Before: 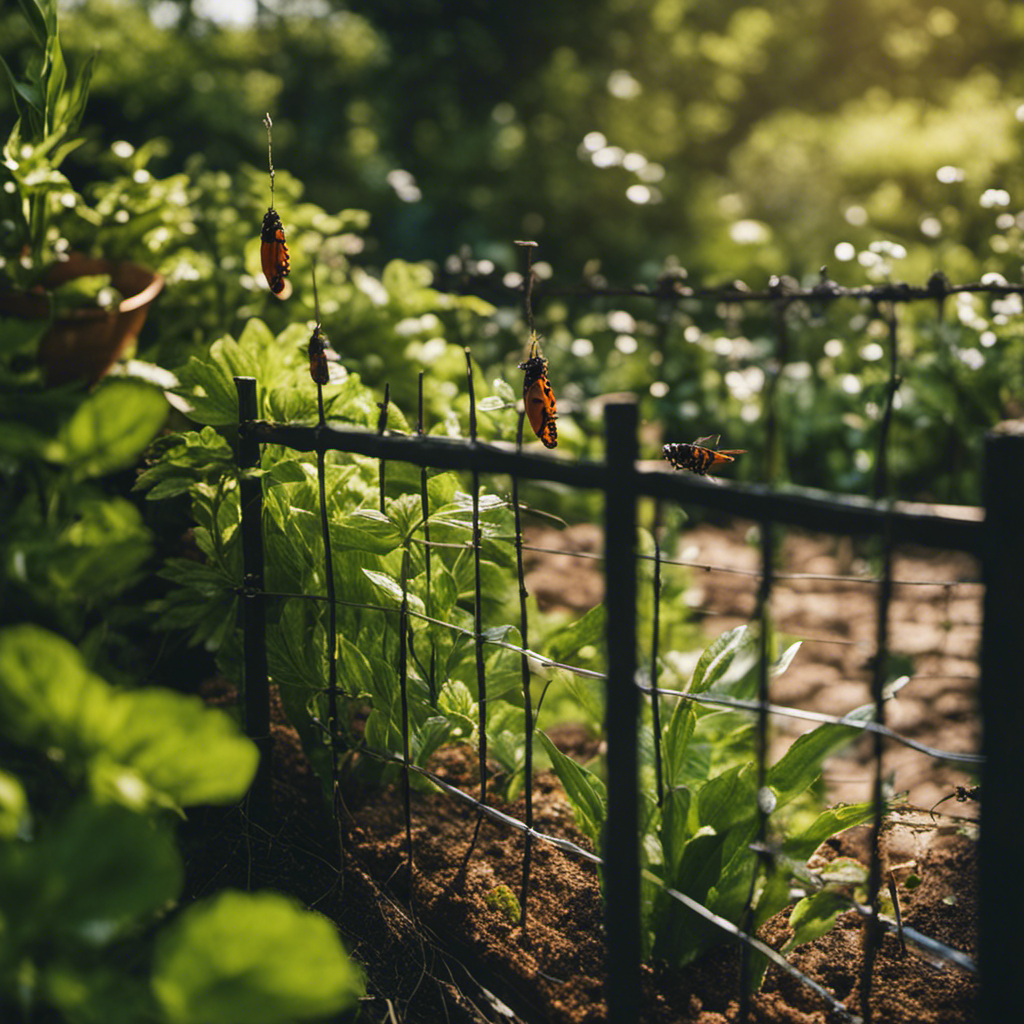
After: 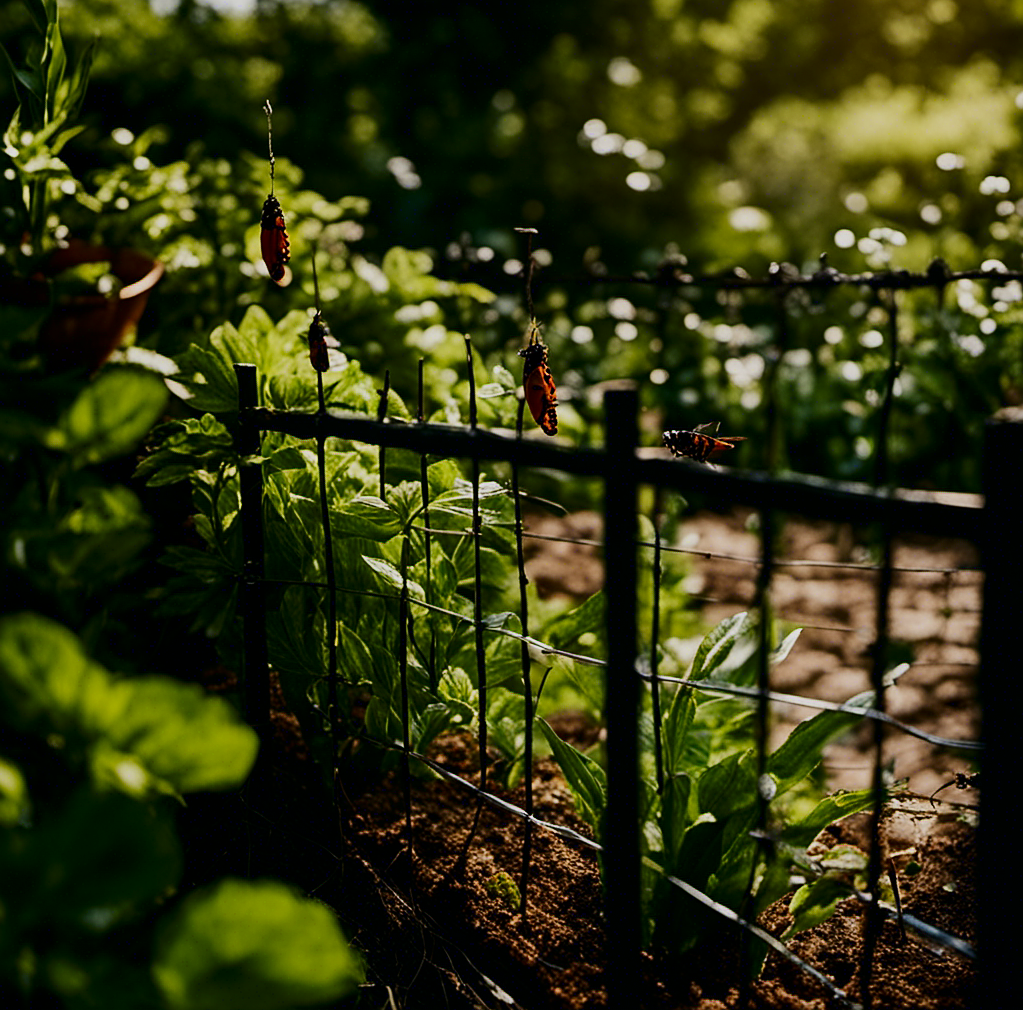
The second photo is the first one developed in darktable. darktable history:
filmic rgb: black relative exposure -8.01 EV, white relative exposure 4.01 EV, hardness 4.14
local contrast: mode bilateral grid, contrast 9, coarseness 24, detail 110%, midtone range 0.2
exposure: exposure -0.015 EV, compensate exposure bias true, compensate highlight preservation false
sharpen: on, module defaults
crop: top 1.345%, right 0.078%
color balance rgb: perceptual saturation grading › global saturation 0.037%
contrast brightness saturation: contrast 0.185, brightness -0.237, saturation 0.112
